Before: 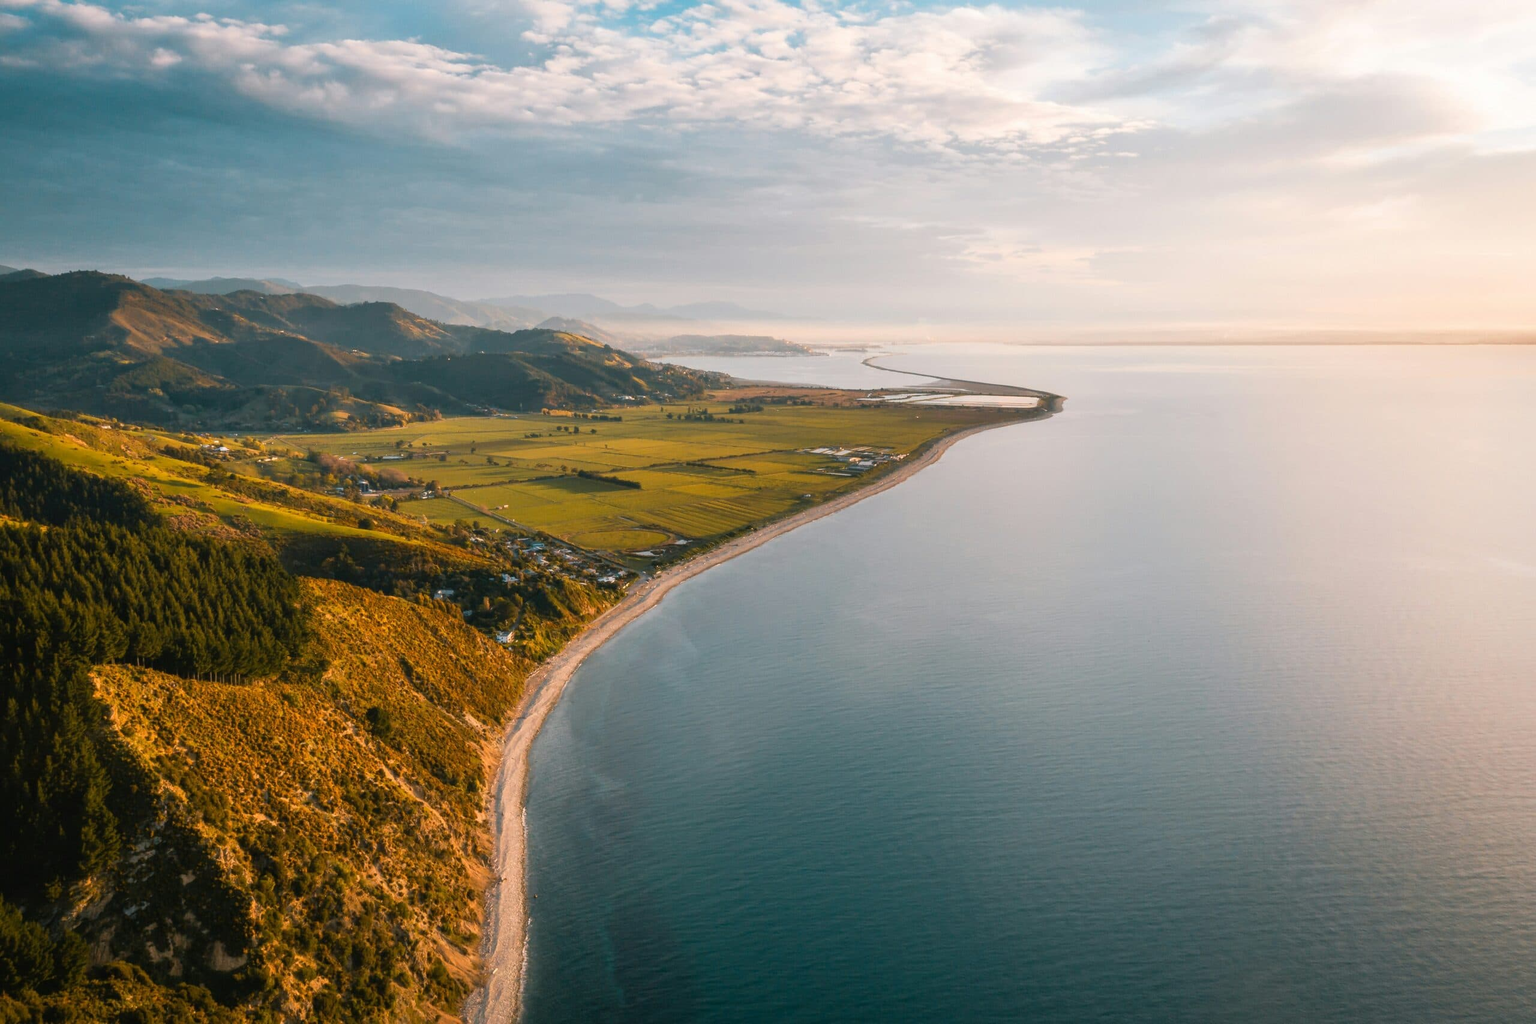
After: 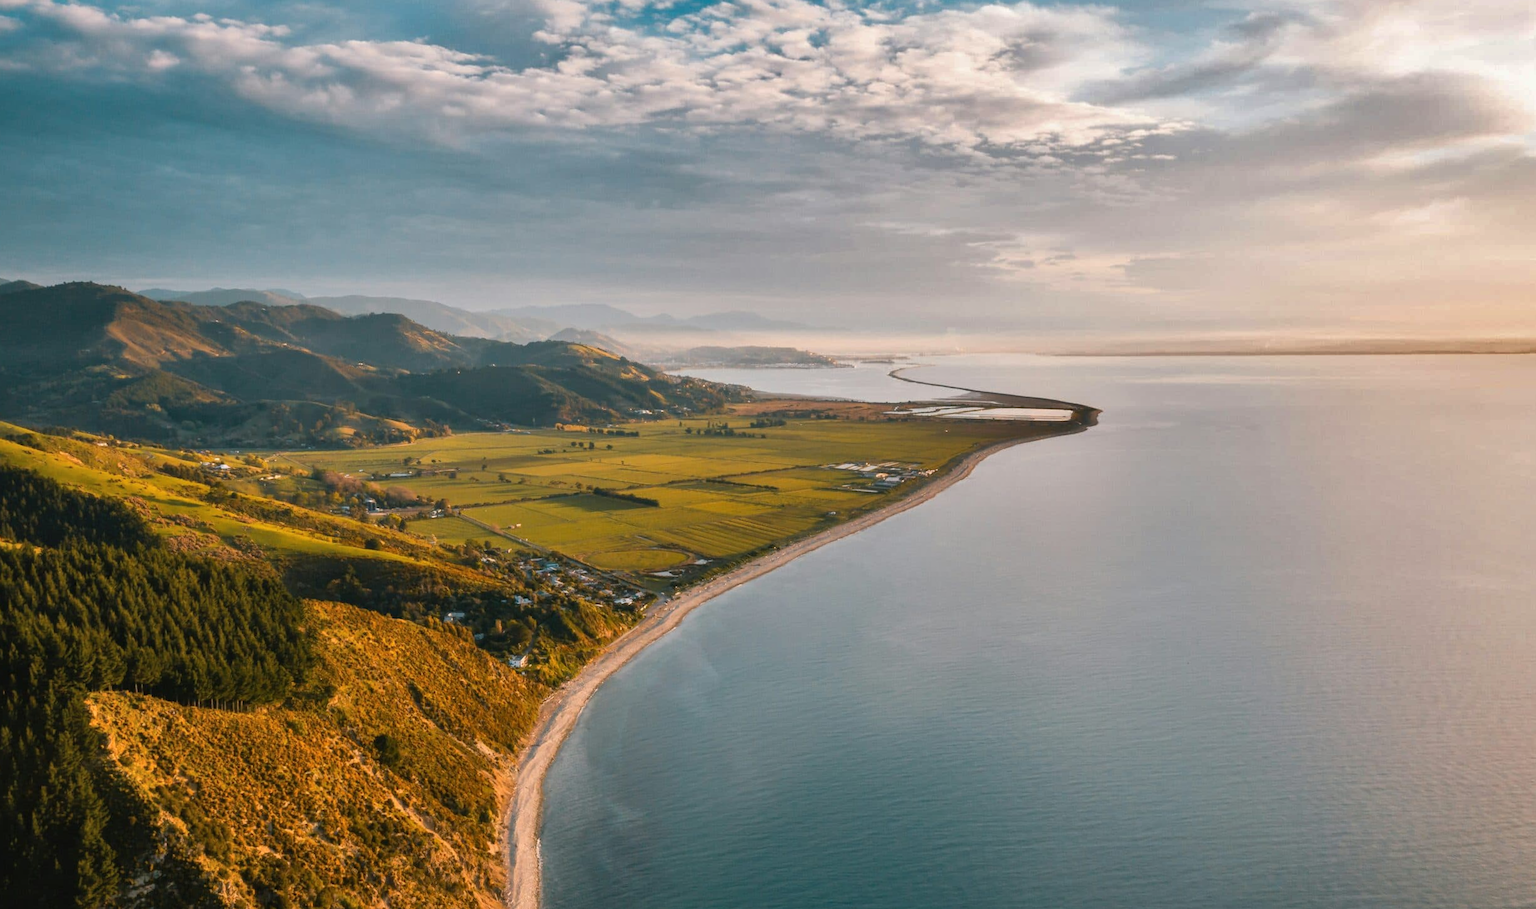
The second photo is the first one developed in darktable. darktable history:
crop and rotate: angle 0.2°, left 0.275%, right 3.127%, bottom 14.18%
shadows and highlights: shadows 30.63, highlights -63.22, shadows color adjustment 98%, highlights color adjustment 58.61%, soften with gaussian
